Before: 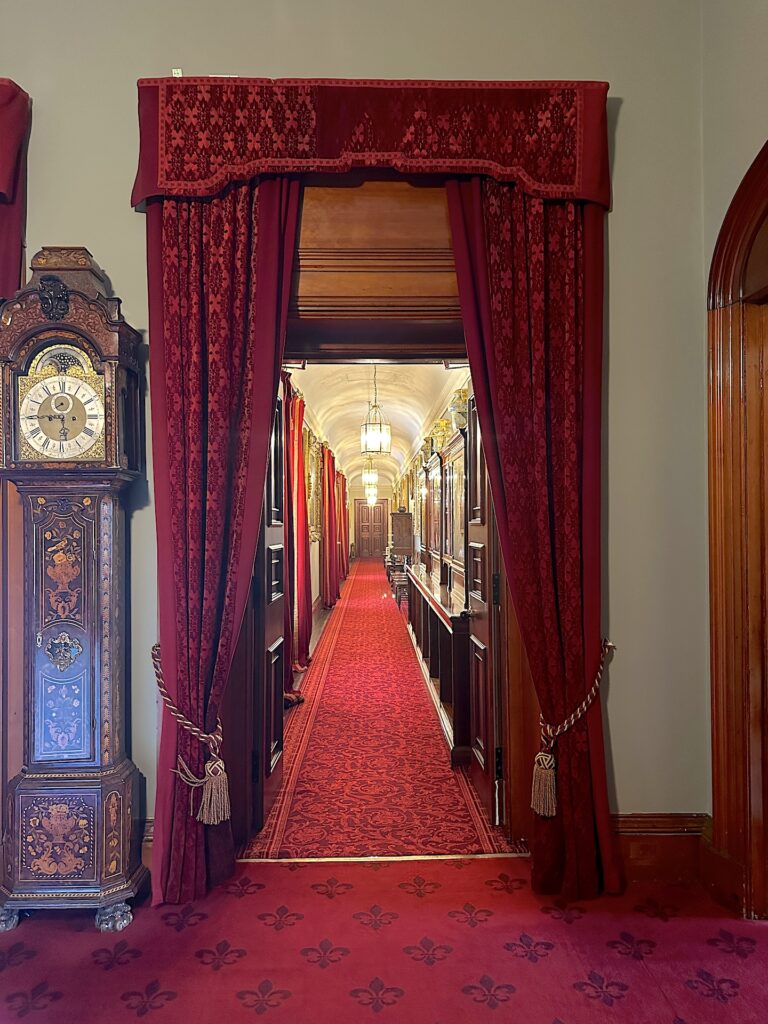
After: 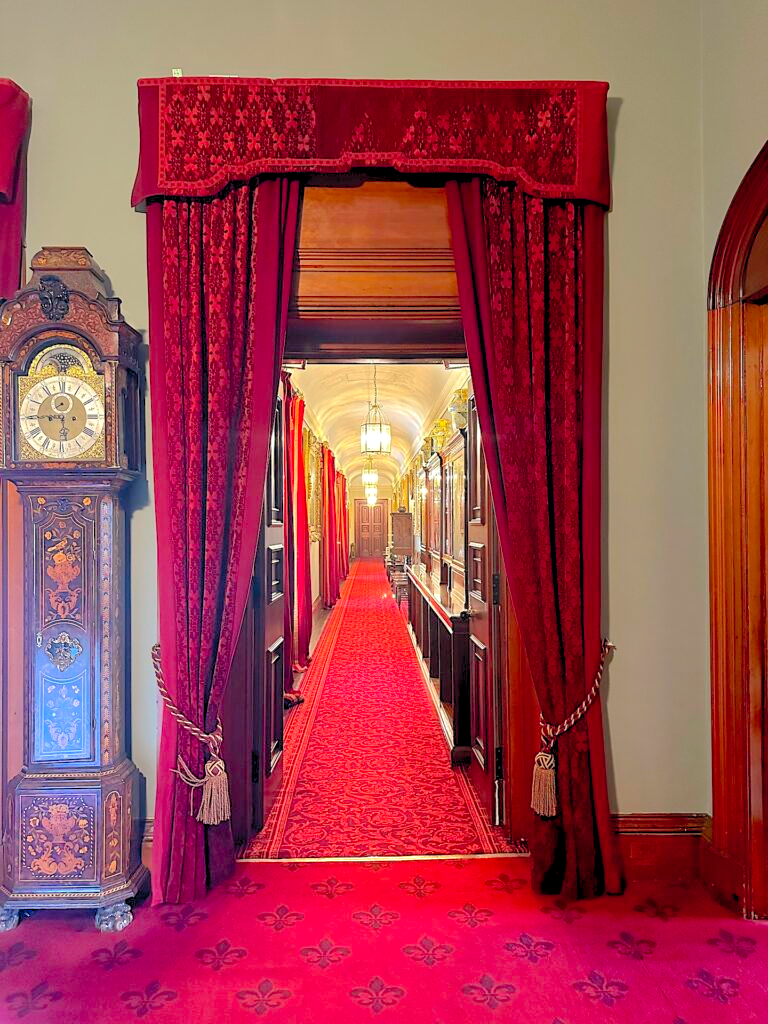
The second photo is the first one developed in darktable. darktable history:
shadows and highlights: shadows 30
graduated density: rotation 5.63°, offset 76.9
levels: levels [0.036, 0.364, 0.827]
